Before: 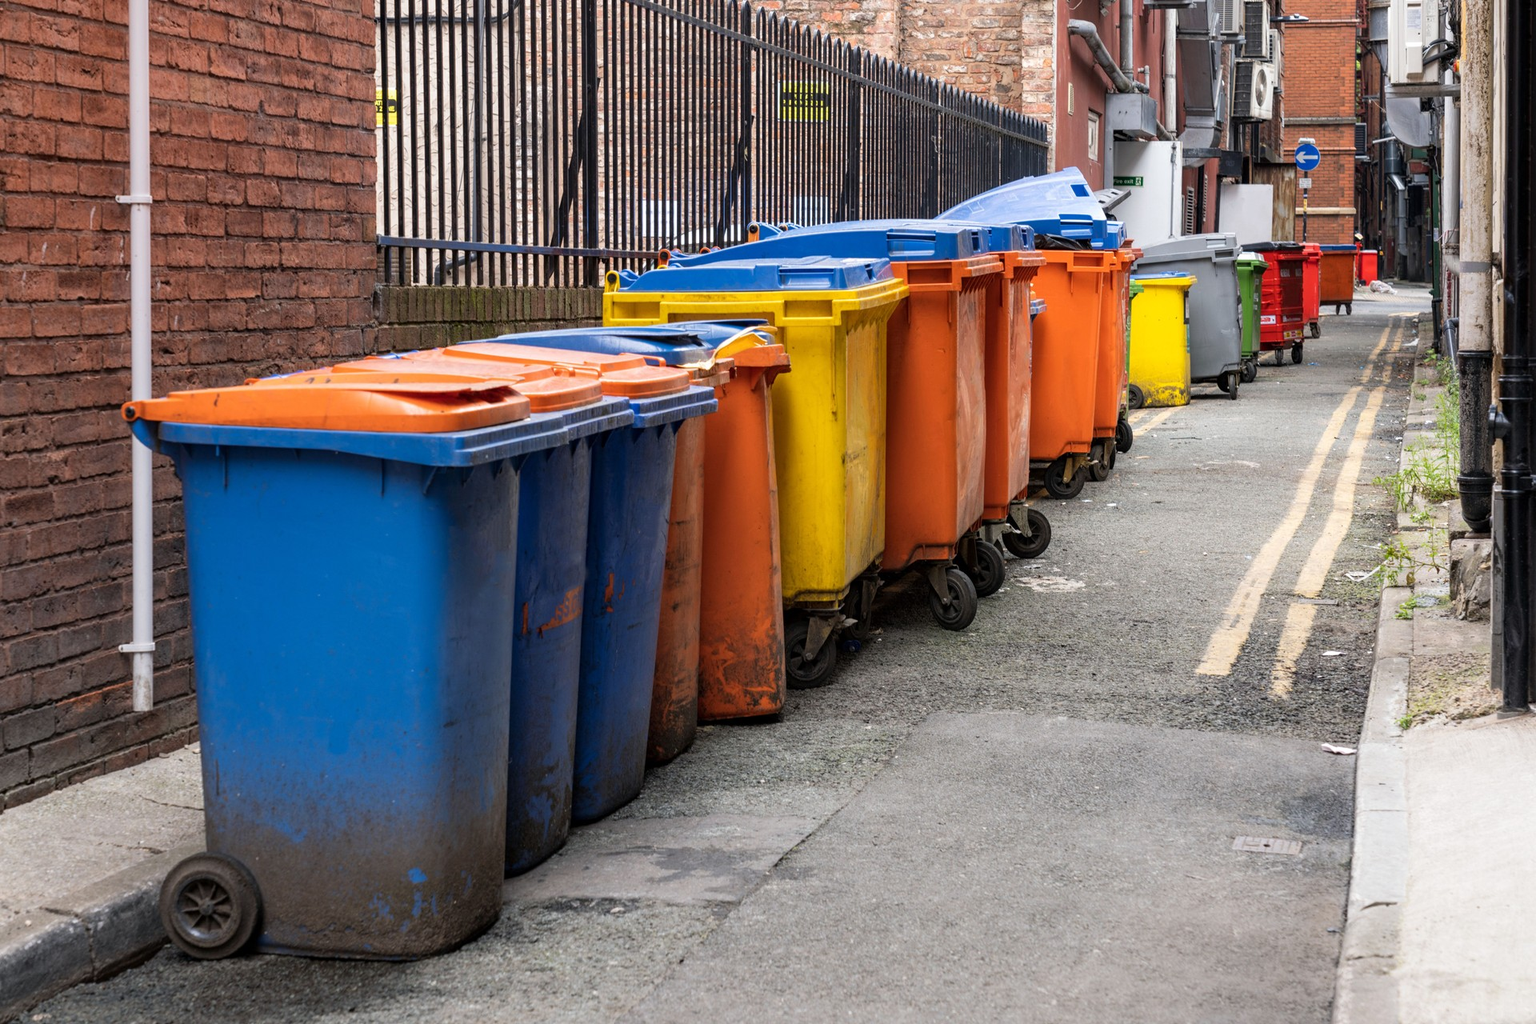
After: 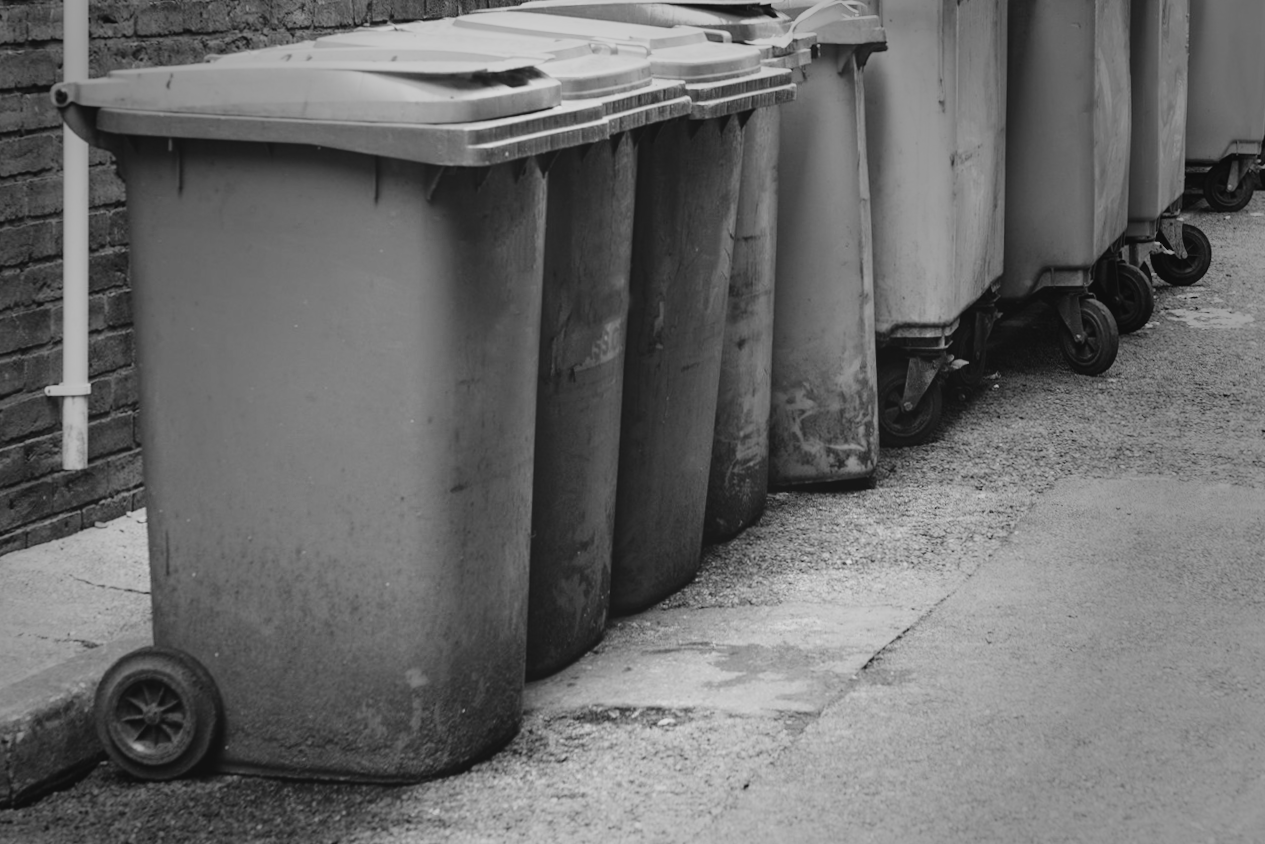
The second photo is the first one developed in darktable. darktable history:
rotate and perspective: rotation -0.45°, automatic cropping original format, crop left 0.008, crop right 0.992, crop top 0.012, crop bottom 0.988
monochrome: a 2.21, b -1.33, size 2.2
vignetting: fall-off start 33.76%, fall-off radius 64.94%, brightness -0.575, center (-0.12, -0.002), width/height ratio 0.959
contrast brightness saturation: contrast -0.05, saturation -0.41
tone curve: curves: ch0 [(0.003, 0.023) (0.071, 0.052) (0.236, 0.197) (0.466, 0.557) (0.625, 0.761) (0.783, 0.9) (0.994, 0.968)]; ch1 [(0, 0) (0.262, 0.227) (0.417, 0.386) (0.469, 0.467) (0.502, 0.498) (0.528, 0.53) (0.573, 0.579) (0.605, 0.621) (0.644, 0.671) (0.686, 0.728) (0.994, 0.987)]; ch2 [(0, 0) (0.262, 0.188) (0.385, 0.353) (0.427, 0.424) (0.495, 0.493) (0.515, 0.54) (0.547, 0.561) (0.589, 0.613) (0.644, 0.748) (1, 1)], color space Lab, independent channels, preserve colors none
color correction: saturation 3
color balance: lift [1.007, 1, 1, 1], gamma [1.097, 1, 1, 1]
crop and rotate: angle -0.82°, left 3.85%, top 31.828%, right 27.992%
